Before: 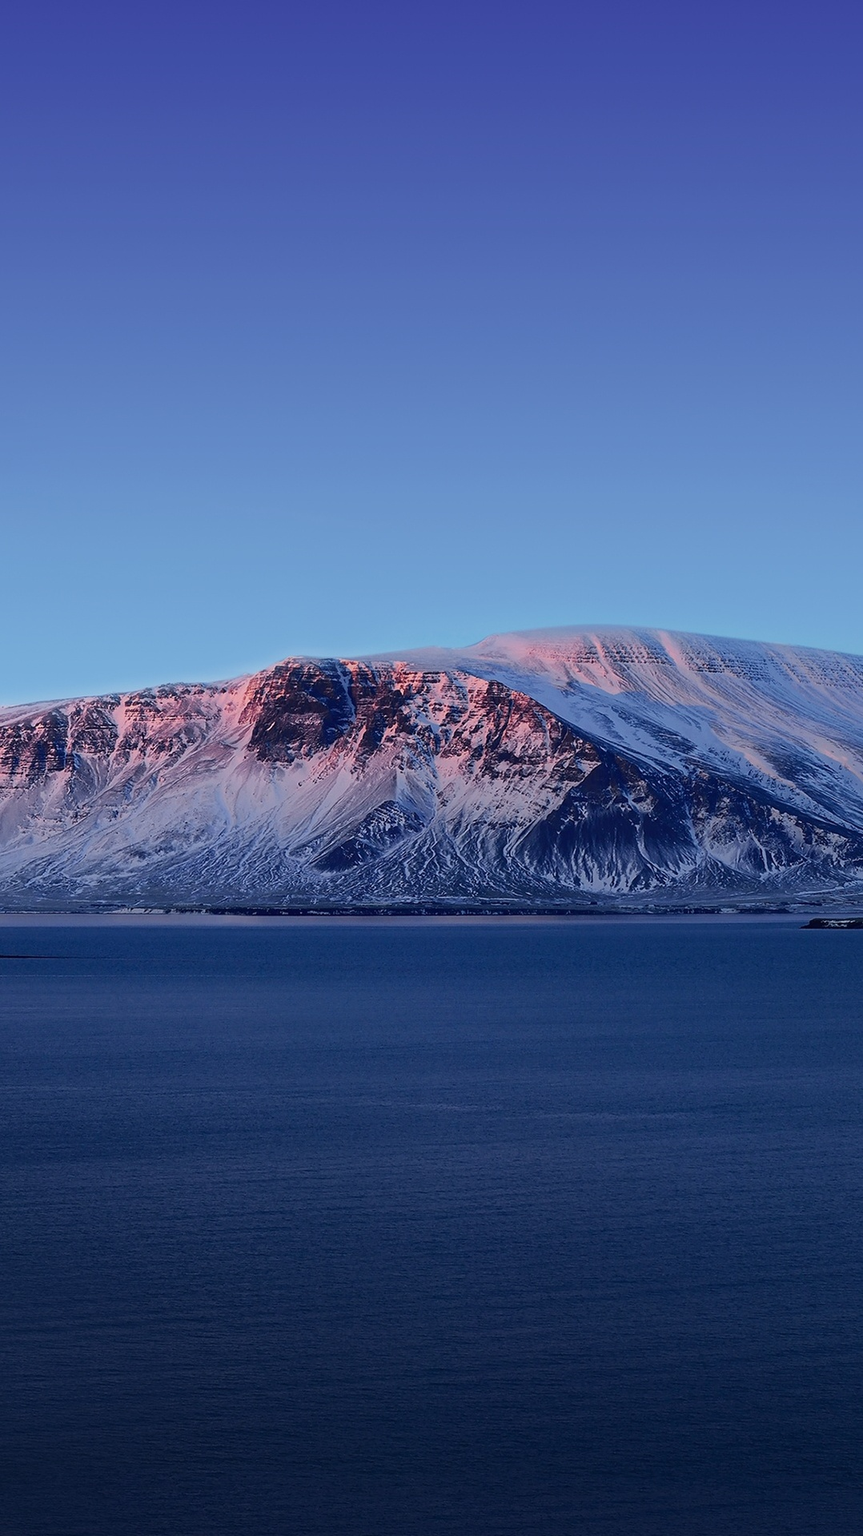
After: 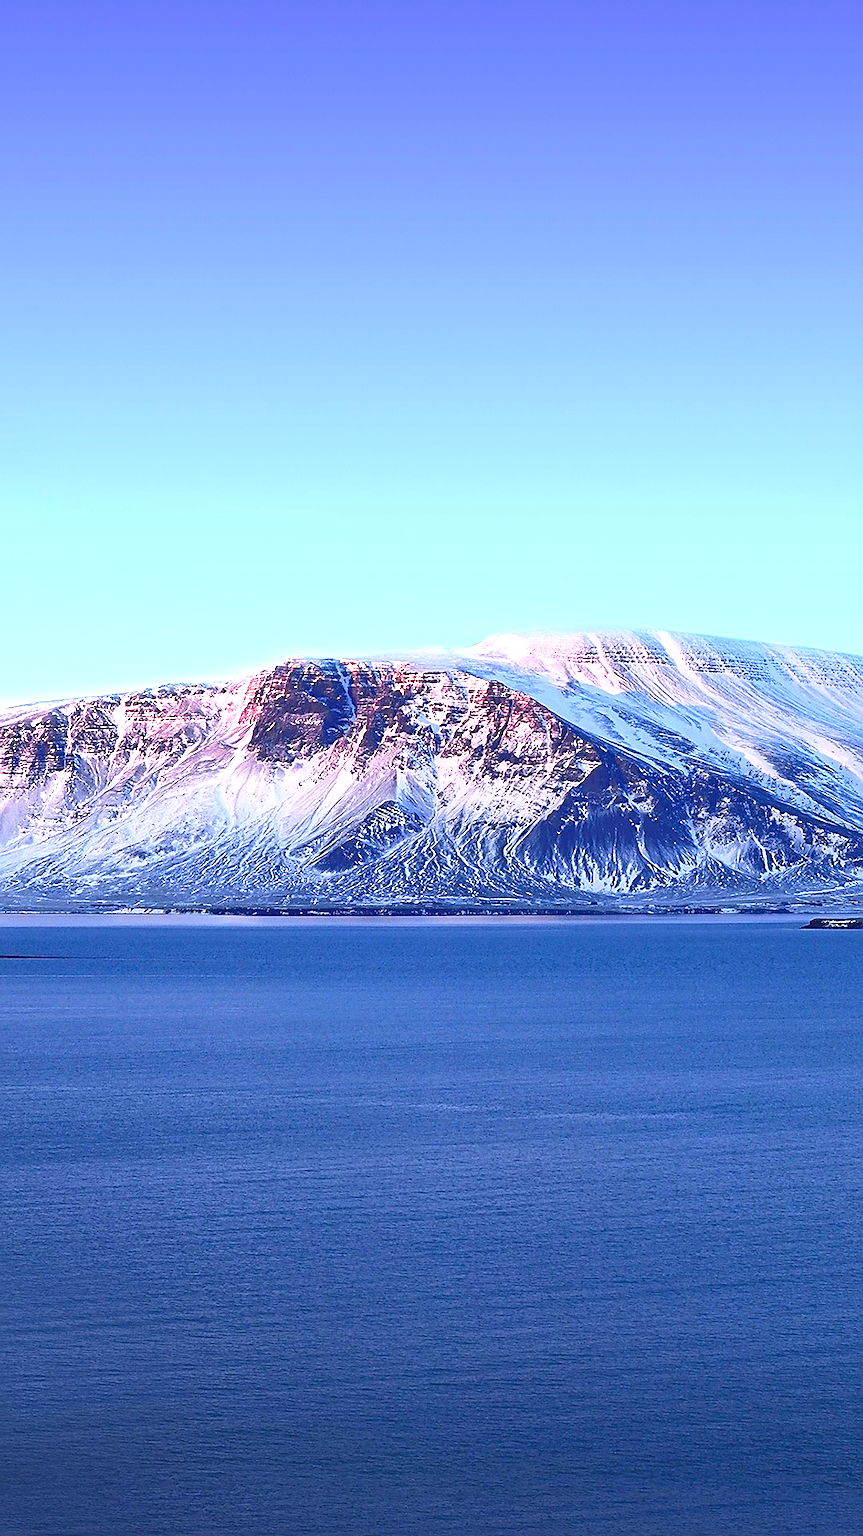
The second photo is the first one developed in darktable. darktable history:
sharpen: on, module defaults
exposure: black level correction 0, exposure 1.675 EV, compensate exposure bias true, compensate highlight preservation false
tone equalizer: -8 EV 0.001 EV, -7 EV -0.004 EV, -6 EV 0.009 EV, -5 EV 0.032 EV, -4 EV 0.276 EV, -3 EV 0.644 EV, -2 EV 0.584 EV, -1 EV 0.187 EV, +0 EV 0.024 EV
